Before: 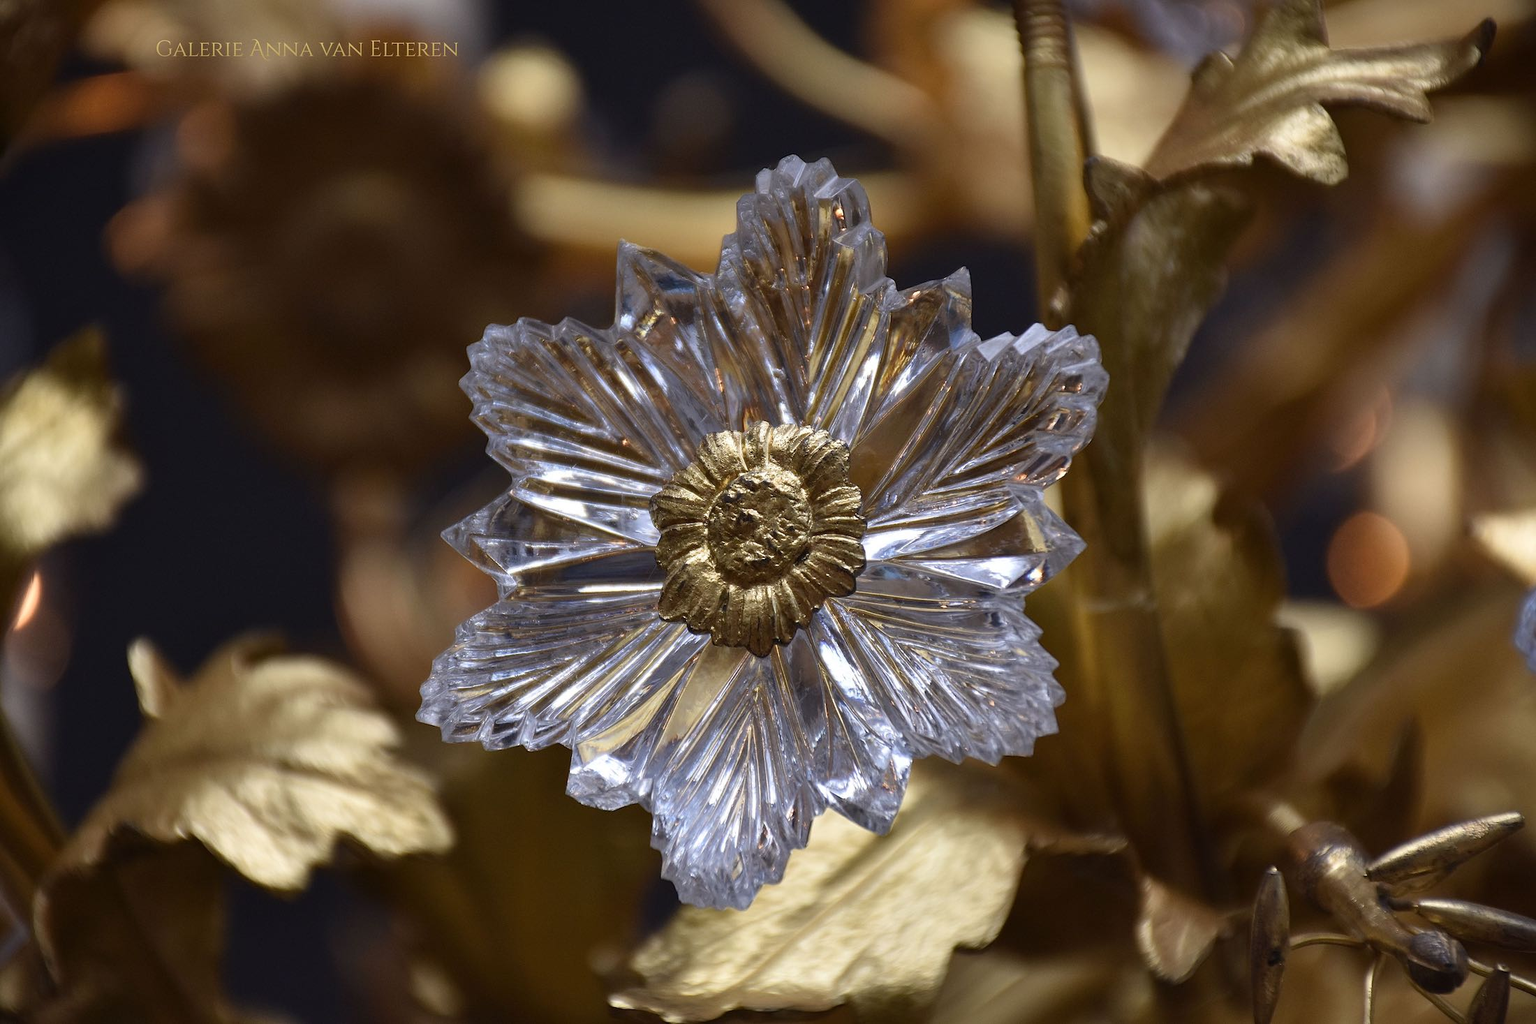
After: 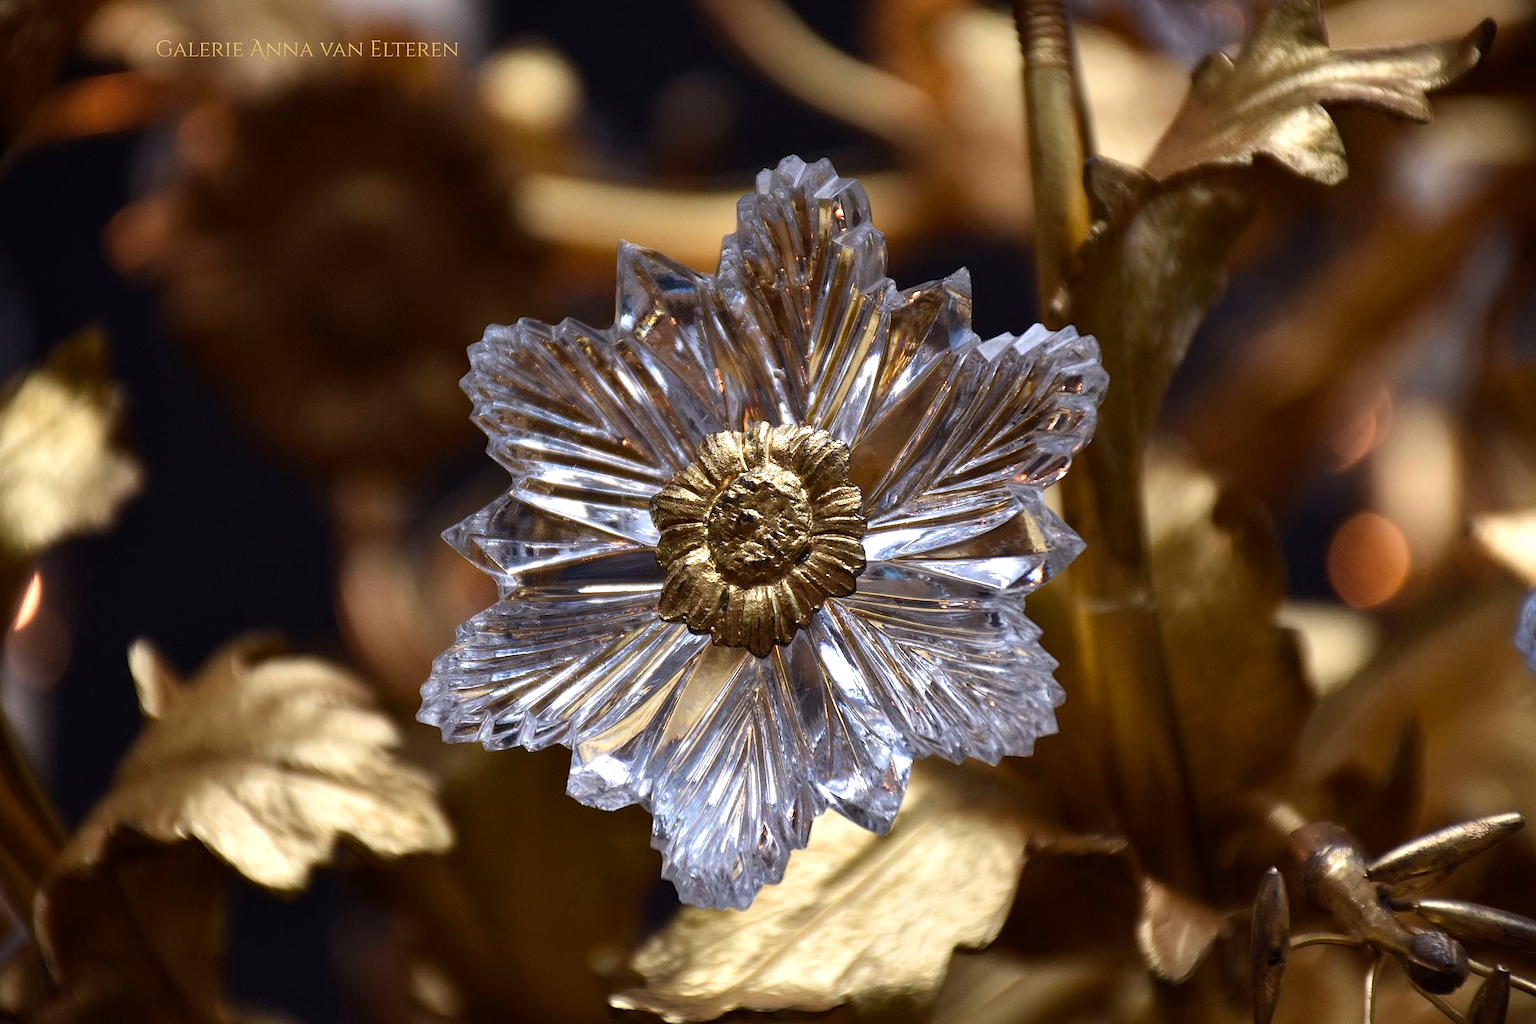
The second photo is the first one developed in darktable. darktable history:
rotate and perspective: automatic cropping off
tone equalizer: -8 EV -0.417 EV, -7 EV -0.389 EV, -6 EV -0.333 EV, -5 EV -0.222 EV, -3 EV 0.222 EV, -2 EV 0.333 EV, -1 EV 0.389 EV, +0 EV 0.417 EV, edges refinement/feathering 500, mask exposure compensation -1.57 EV, preserve details no
